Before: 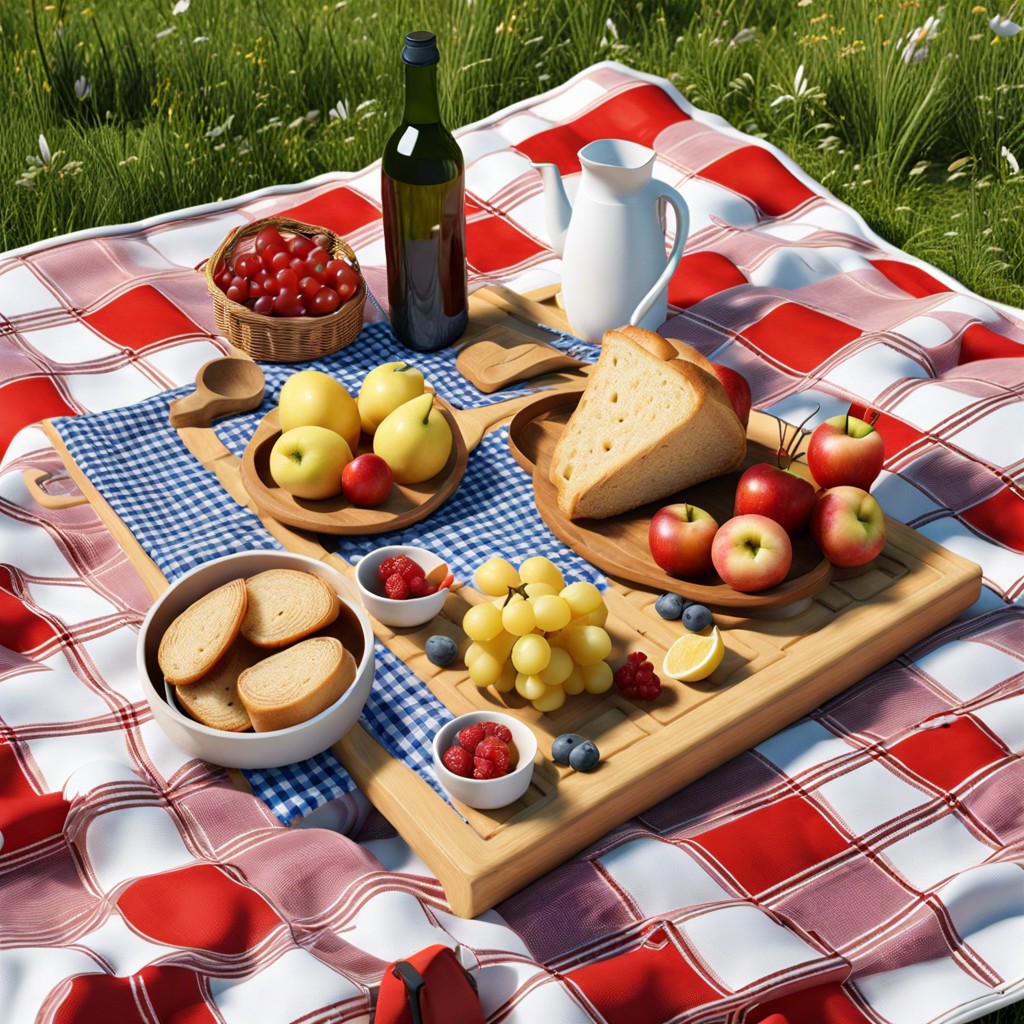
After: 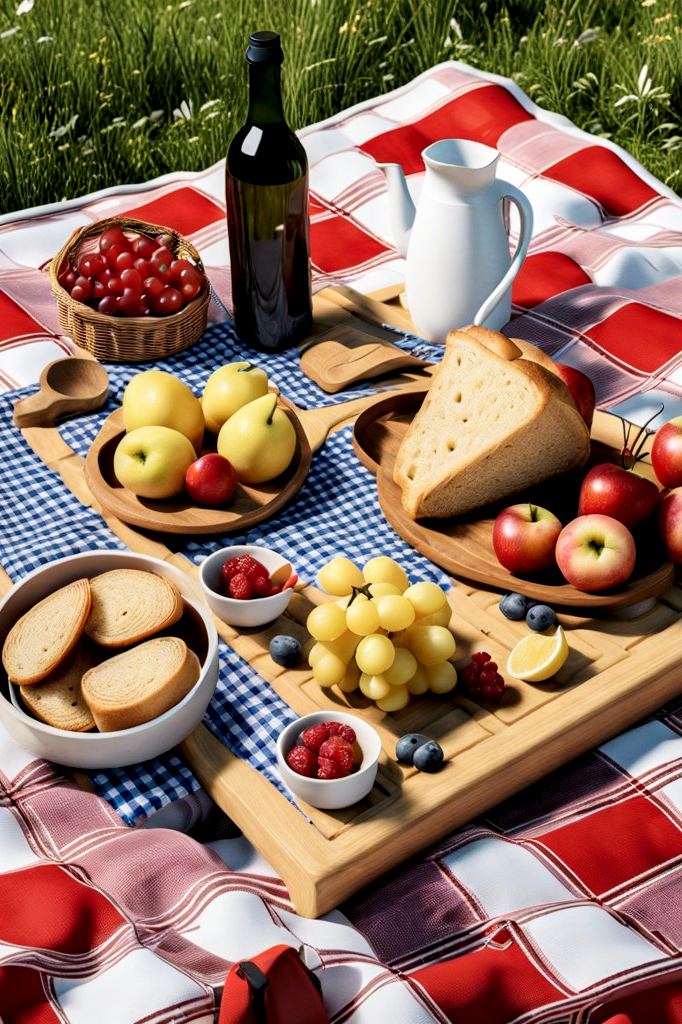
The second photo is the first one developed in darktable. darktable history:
crop and rotate: left 15.313%, right 18.056%
filmic rgb: black relative exposure -8.07 EV, white relative exposure 3.01 EV, hardness 5.35, contrast 1.241, iterations of high-quality reconstruction 0
local contrast: highlights 29%, shadows 73%, midtone range 0.747
